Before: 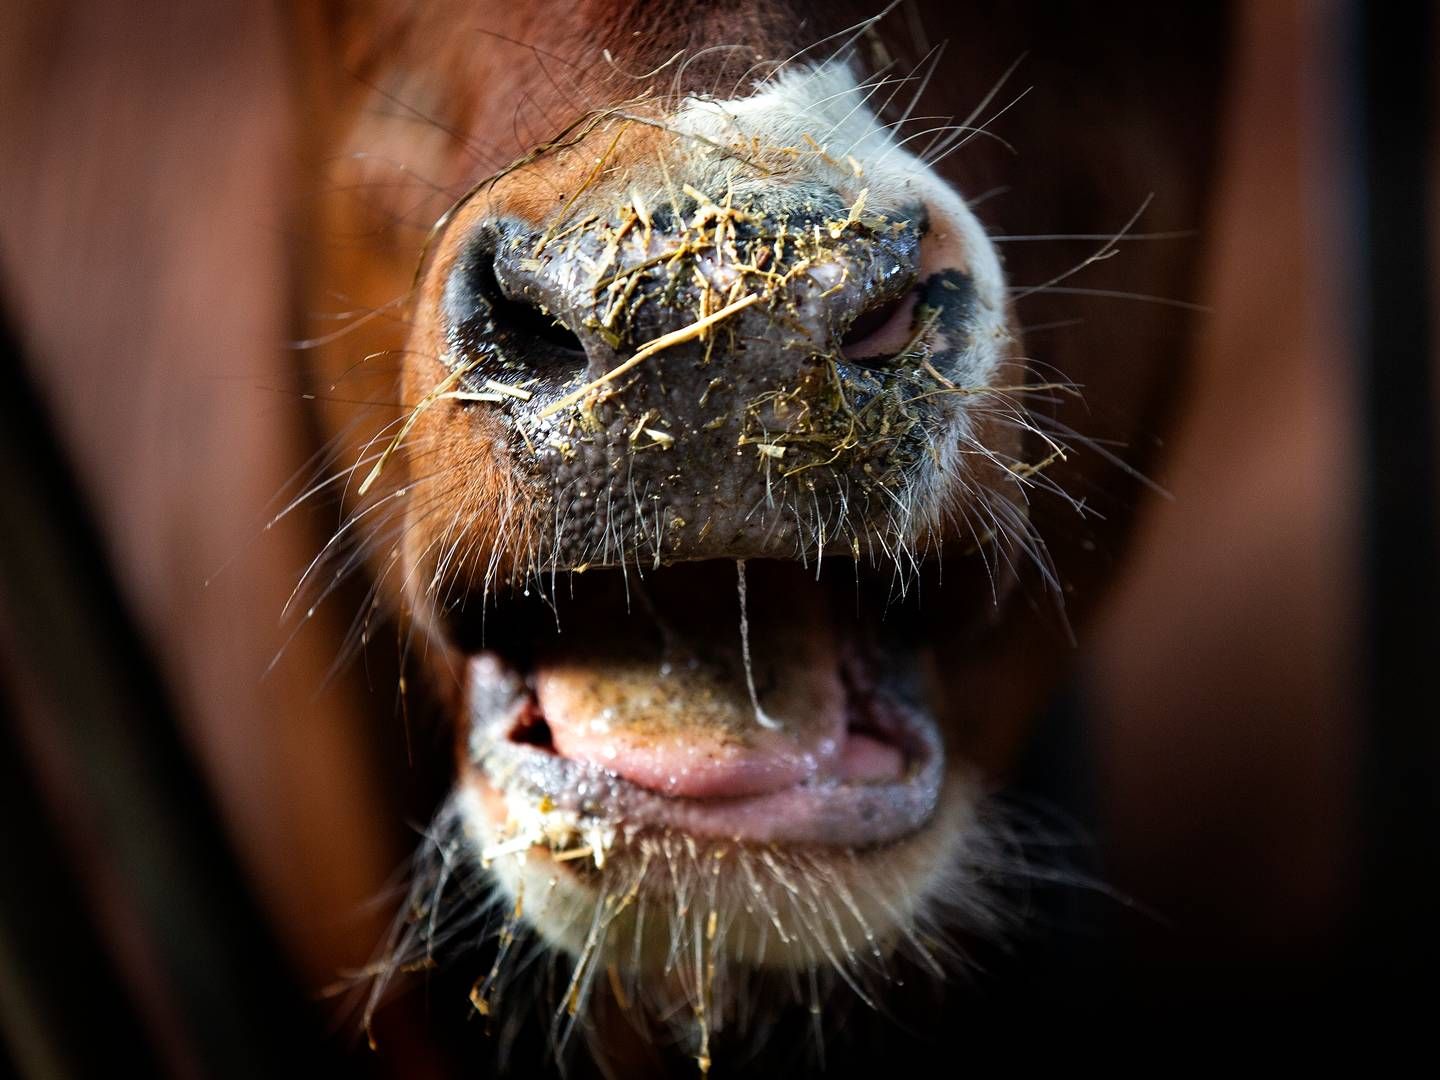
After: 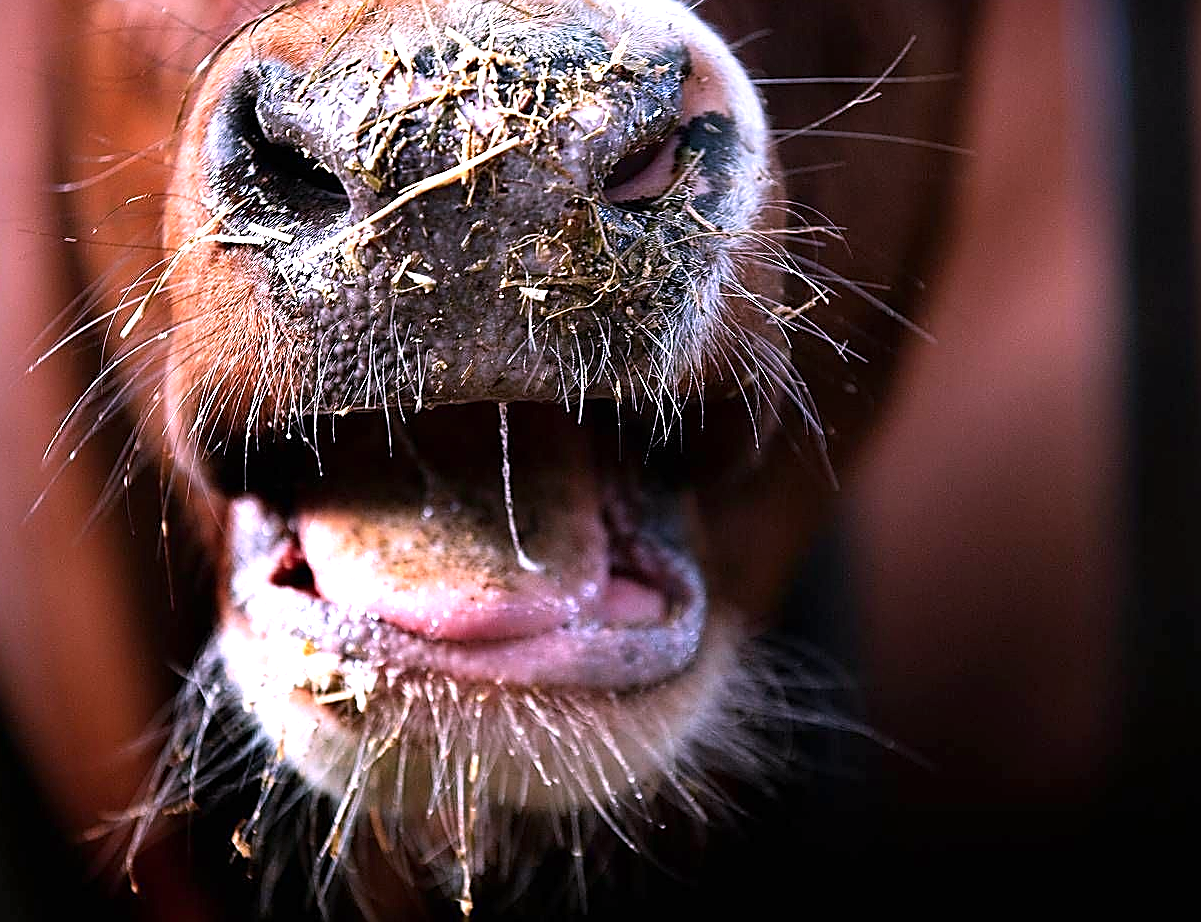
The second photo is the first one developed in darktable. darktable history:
color correction: highlights a* 15.4, highlights b* -20.38
sharpen: radius 1.671, amount 1.295
crop: left 16.539%, top 14.543%
exposure: exposure 0.805 EV, compensate highlight preservation false
